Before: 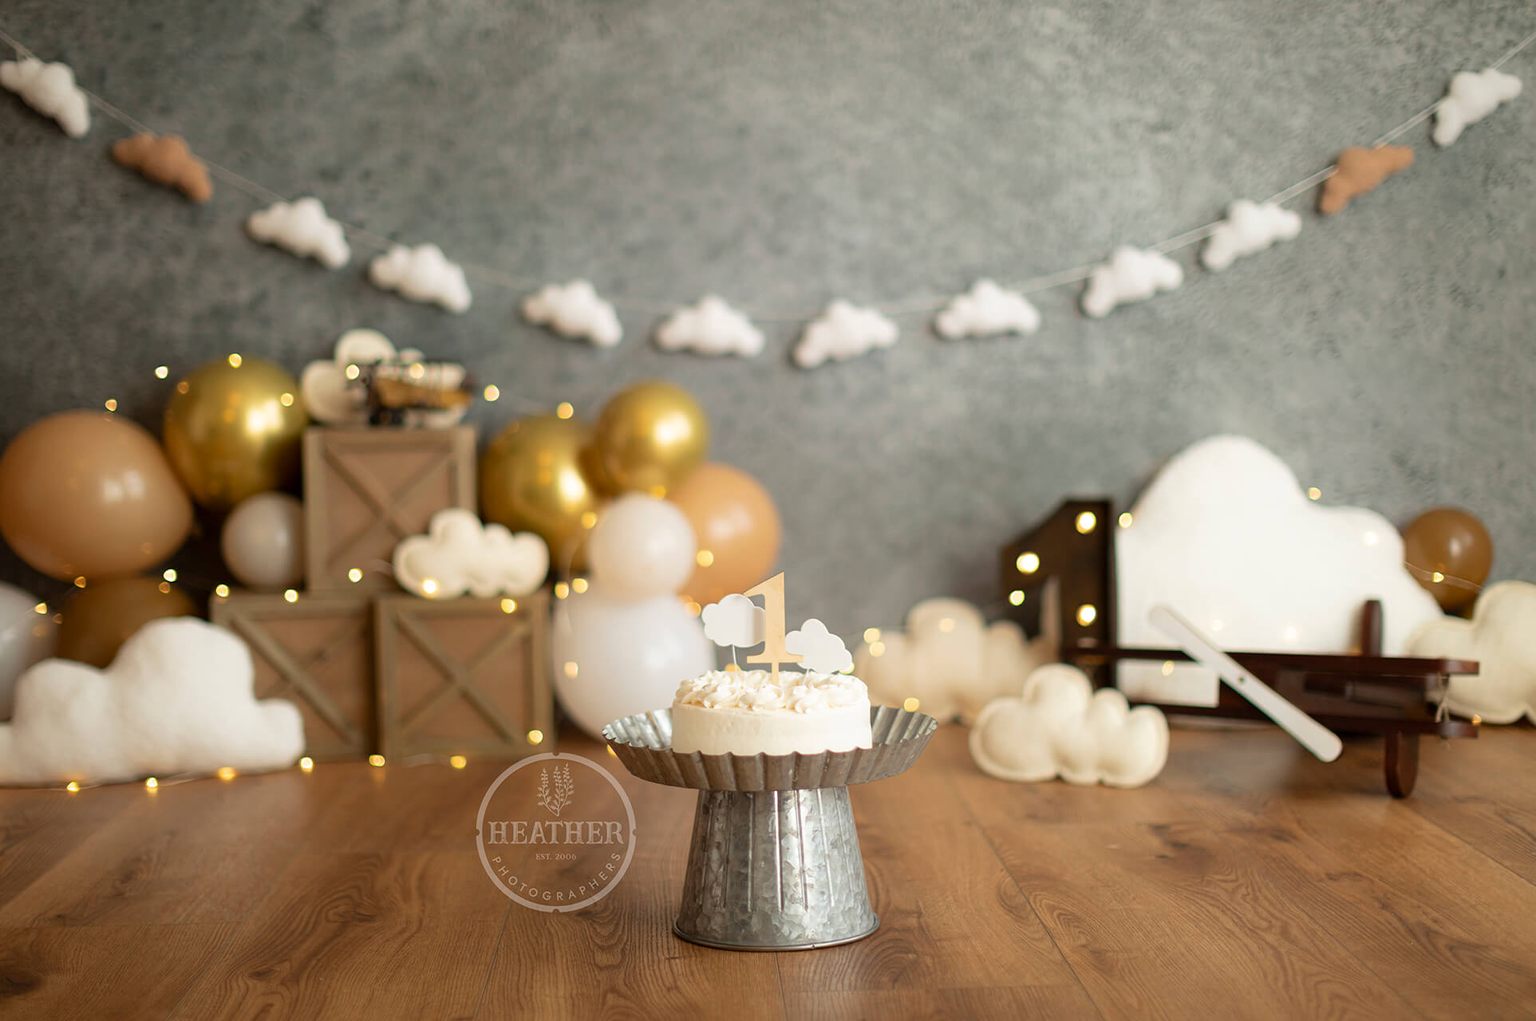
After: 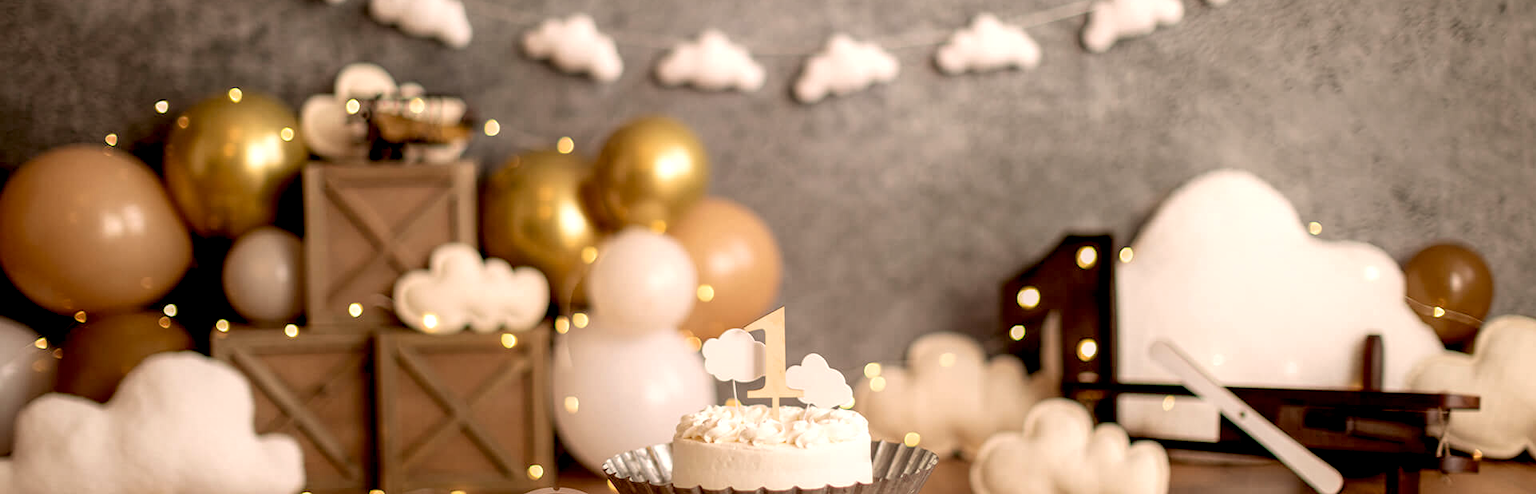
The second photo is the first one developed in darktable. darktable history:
local contrast: detail 142%
crop and rotate: top 26.056%, bottom 25.543%
exposure: black level correction 0.016, exposure -0.009 EV, compensate highlight preservation false
color correction: highlights a* 10.21, highlights b* 9.79, shadows a* 8.61, shadows b* 7.88, saturation 0.8
